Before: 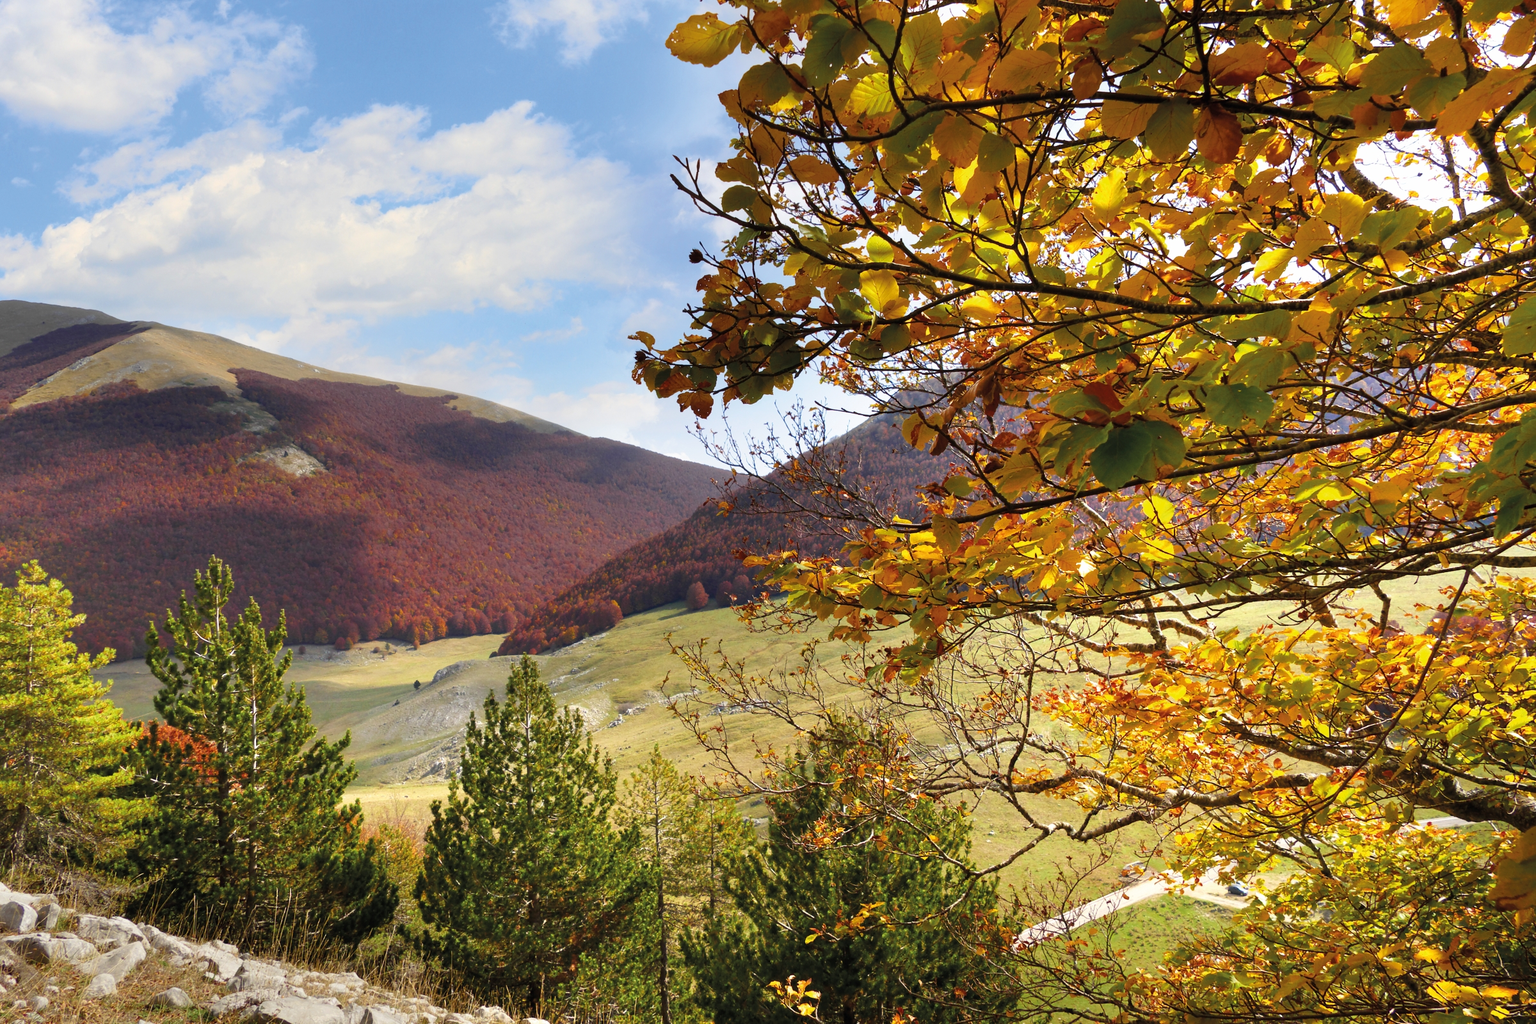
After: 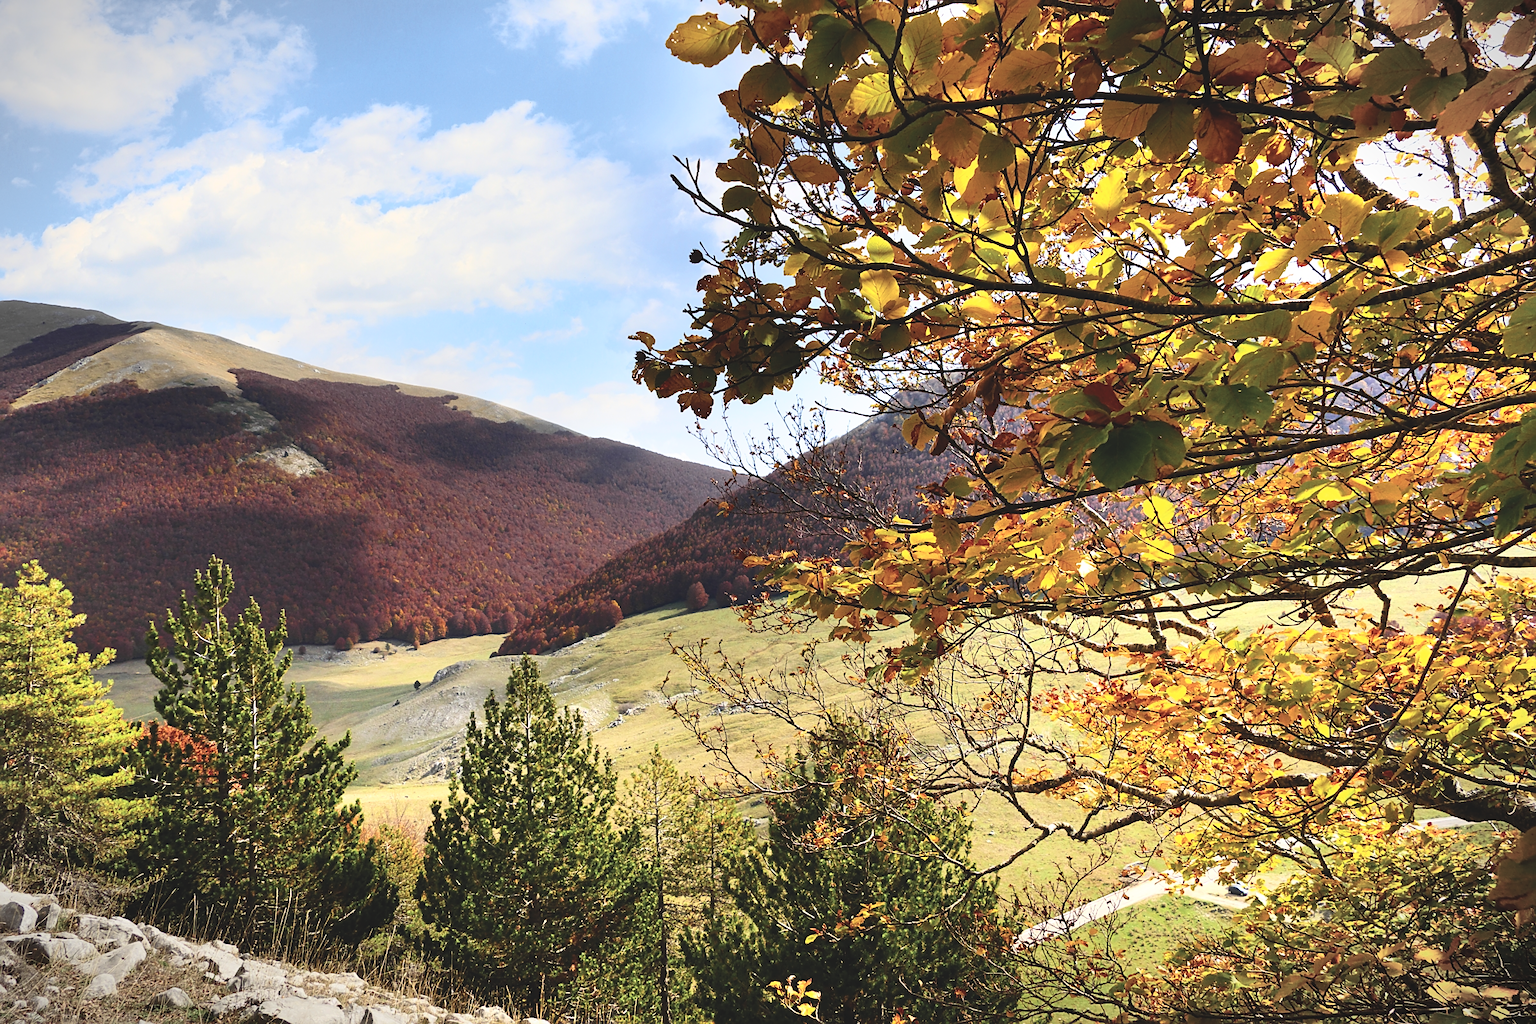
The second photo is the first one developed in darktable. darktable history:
exposure: black level correction -0.028, compensate highlight preservation false
sharpen: on, module defaults
contrast brightness saturation: contrast 0.285
vignetting: fall-off start 100.26%, width/height ratio 1.325
